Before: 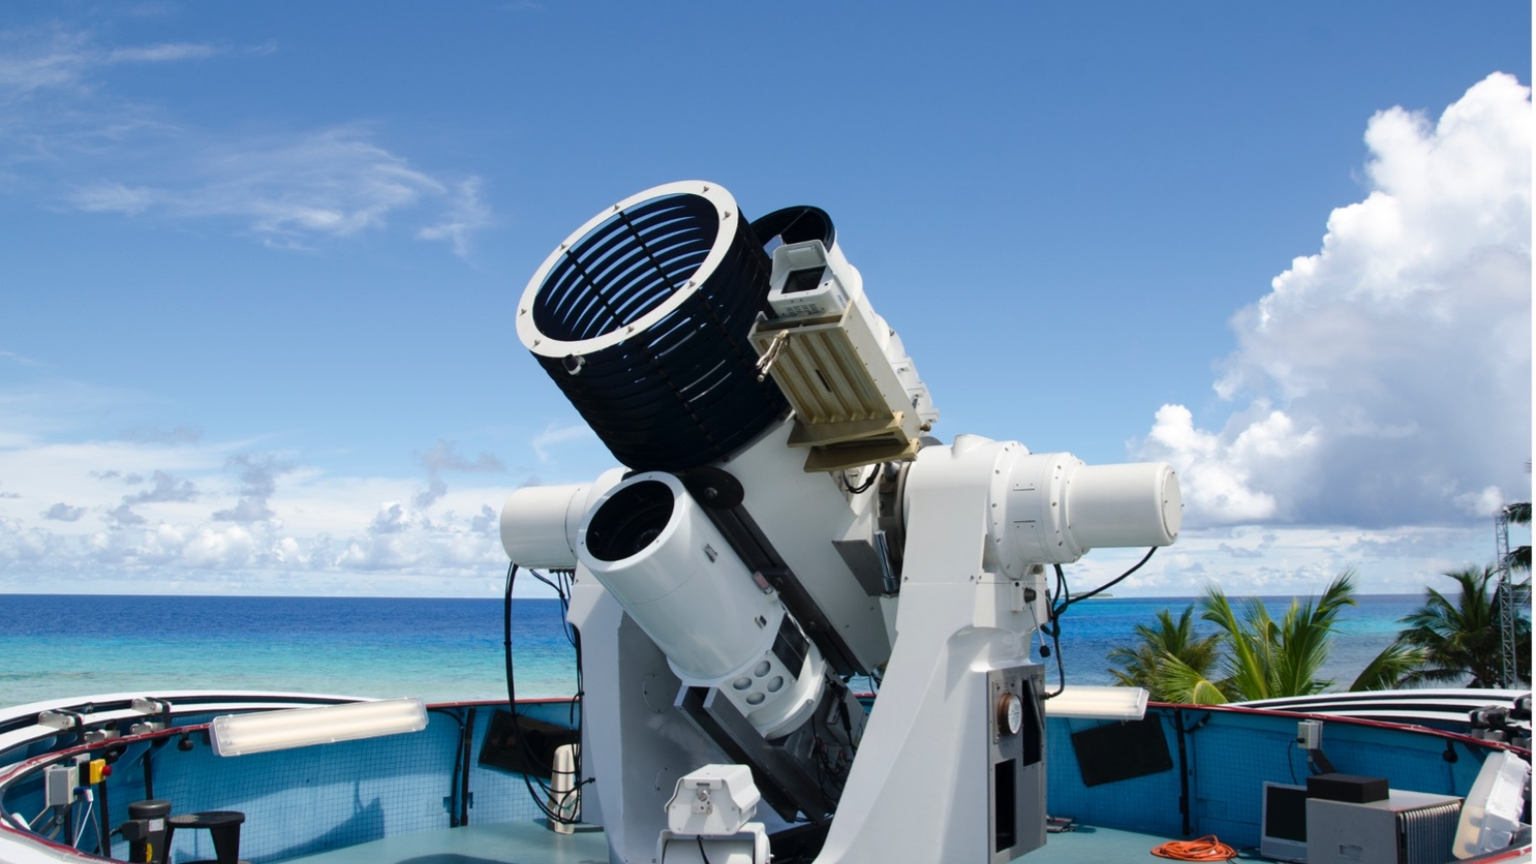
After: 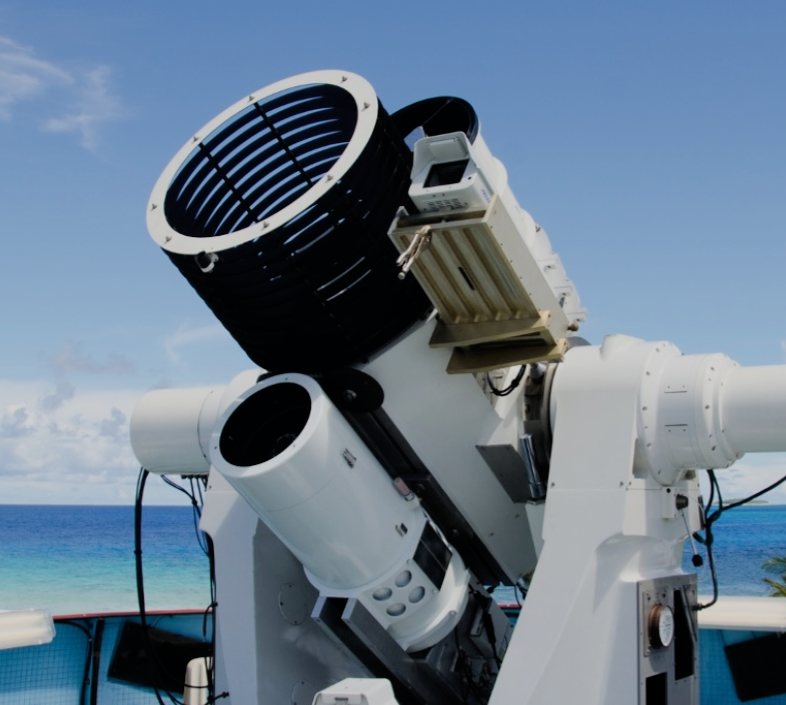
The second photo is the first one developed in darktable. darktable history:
crop and rotate: angle 0.022°, left 24.452%, top 13.152%, right 26.34%, bottom 8.446%
filmic rgb: black relative exposure -7.65 EV, white relative exposure 4.56 EV, hardness 3.61, contrast 0.987
